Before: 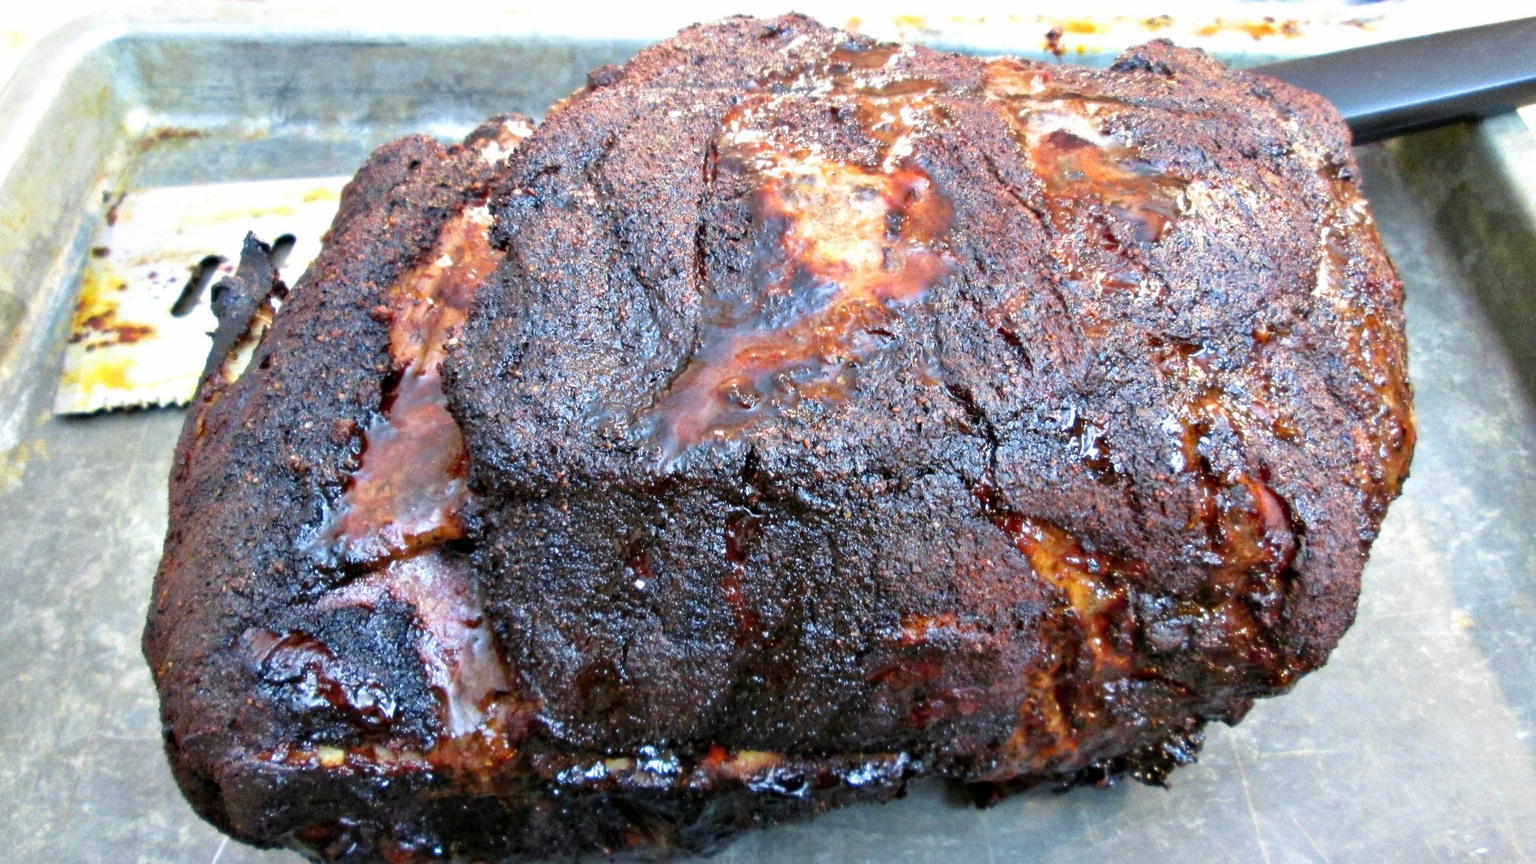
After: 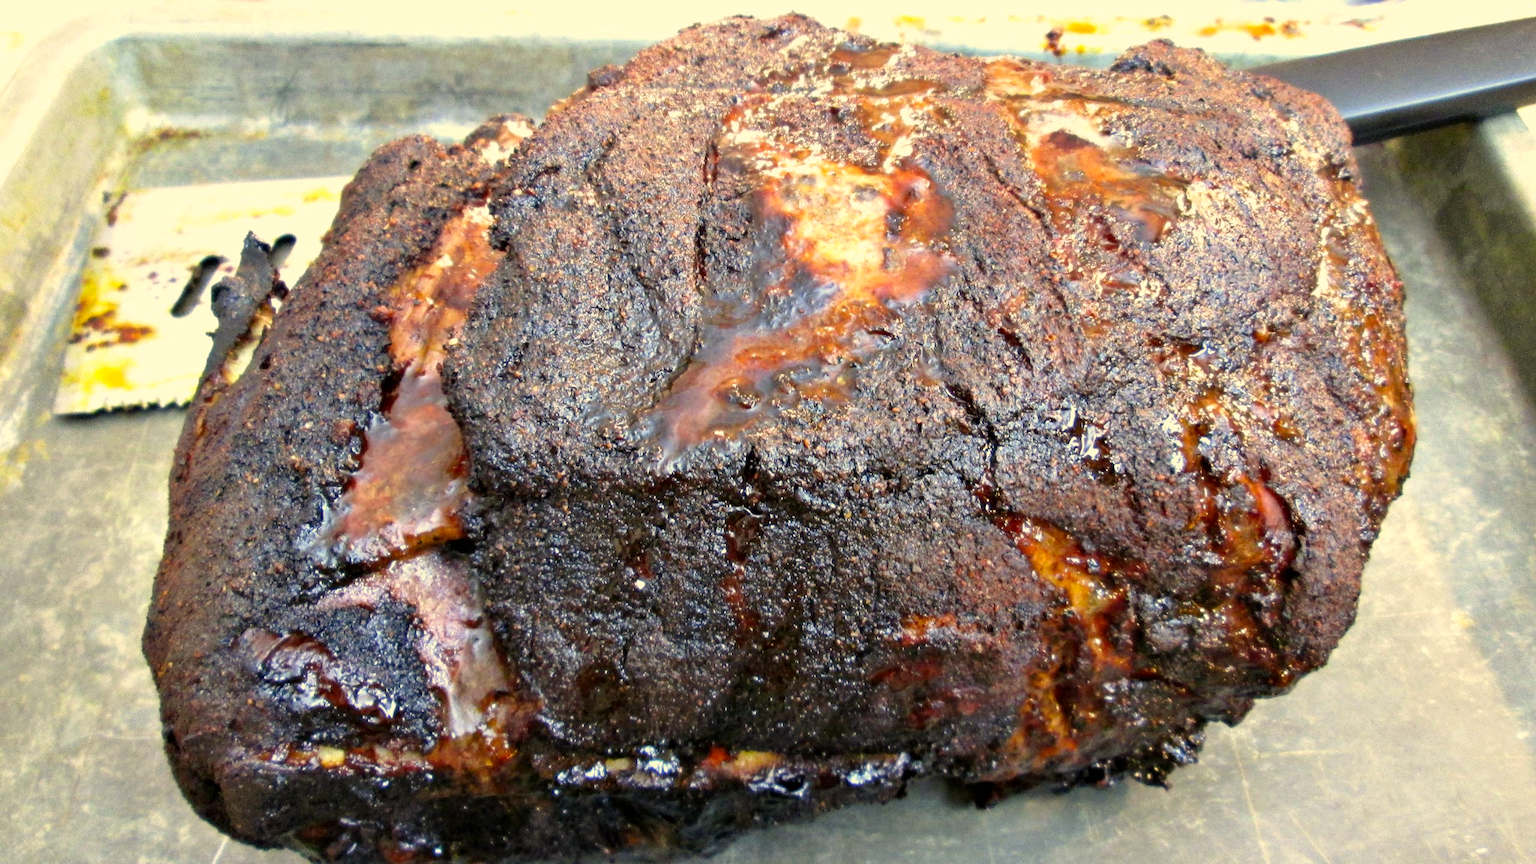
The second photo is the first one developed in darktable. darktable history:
color correction: highlights a* 2.57, highlights b* 23.26
